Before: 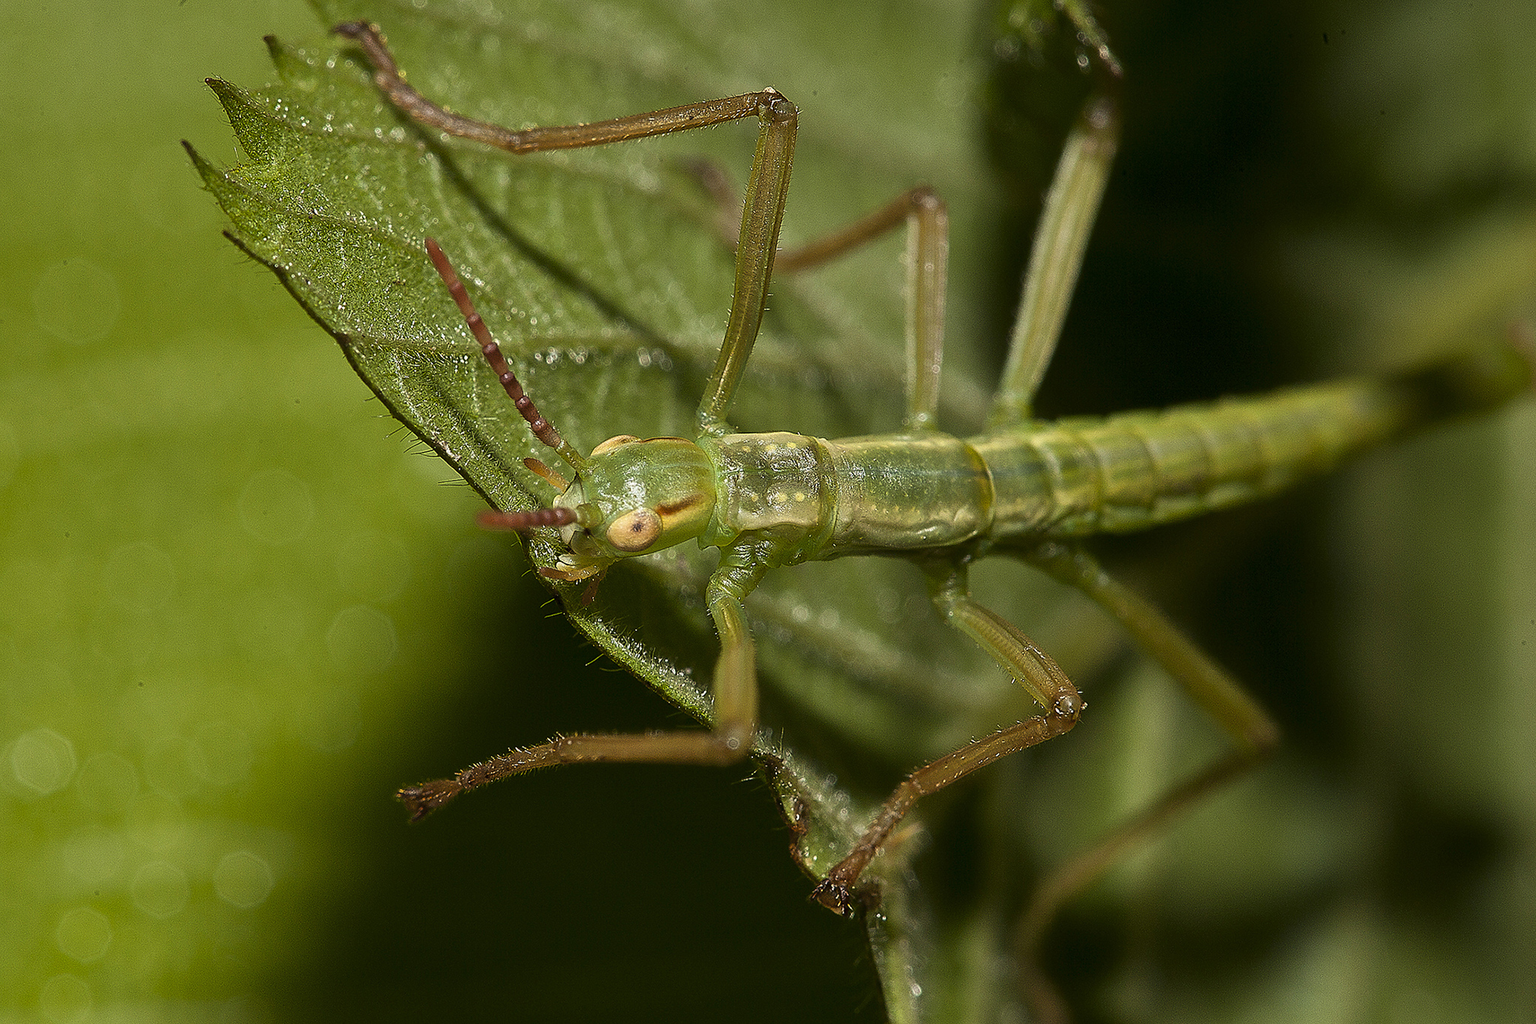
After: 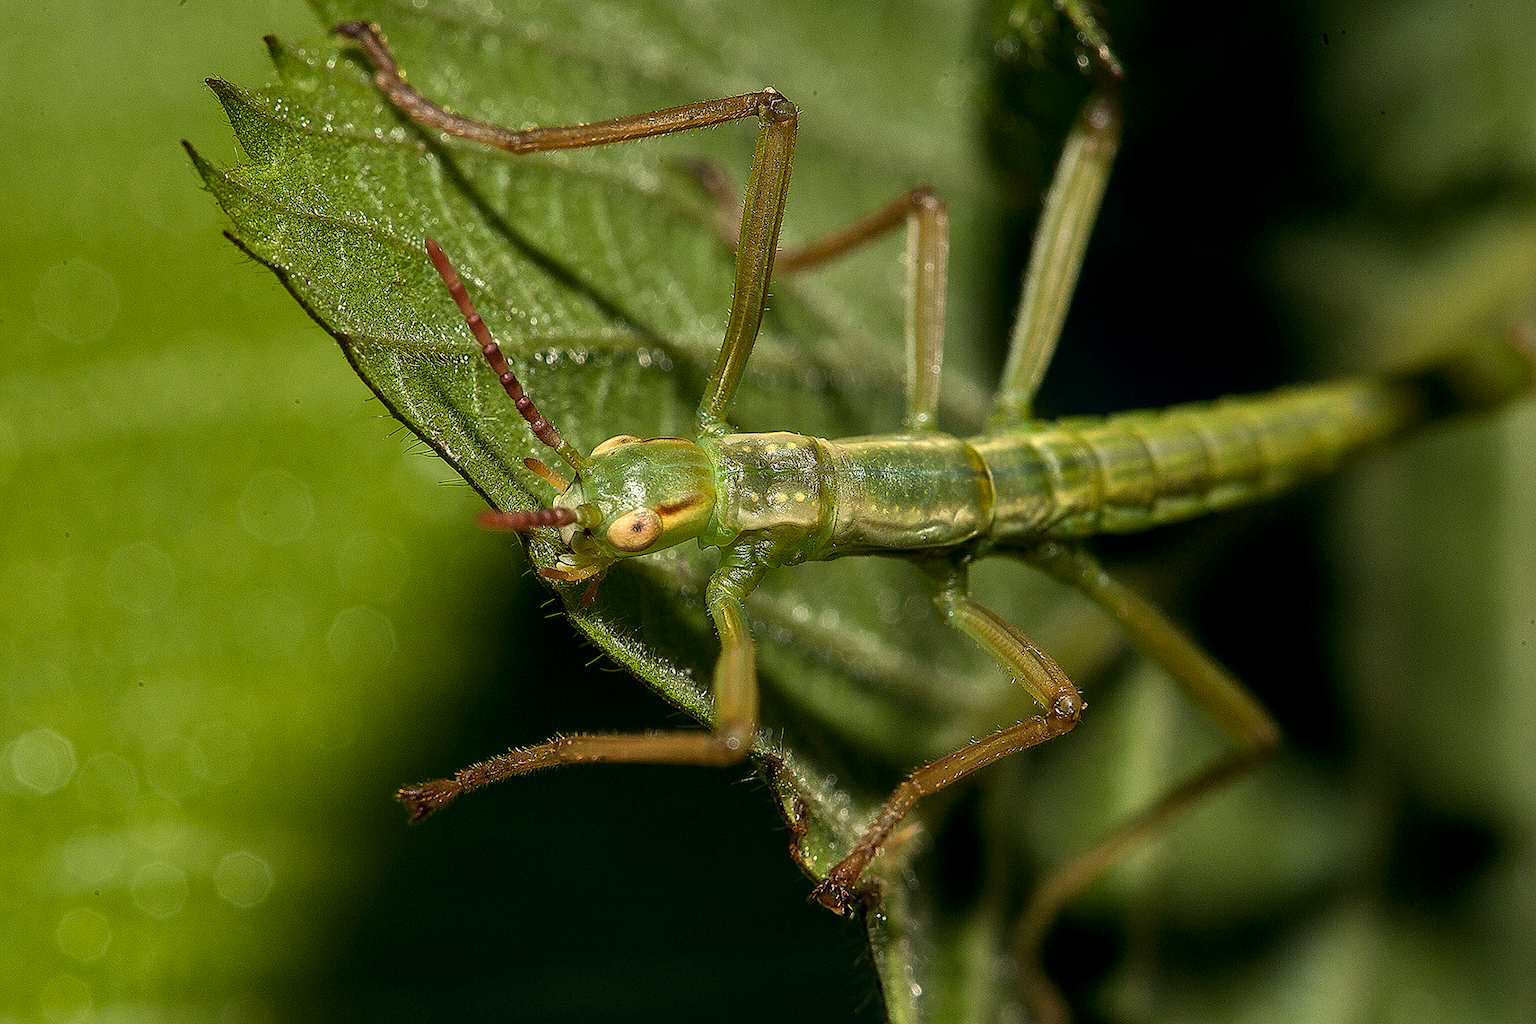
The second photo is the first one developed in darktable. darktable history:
local contrast: detail 130%
color correction: highlights a* 0.207, highlights b* 2.7, shadows a* -0.874, shadows b* -4.78
